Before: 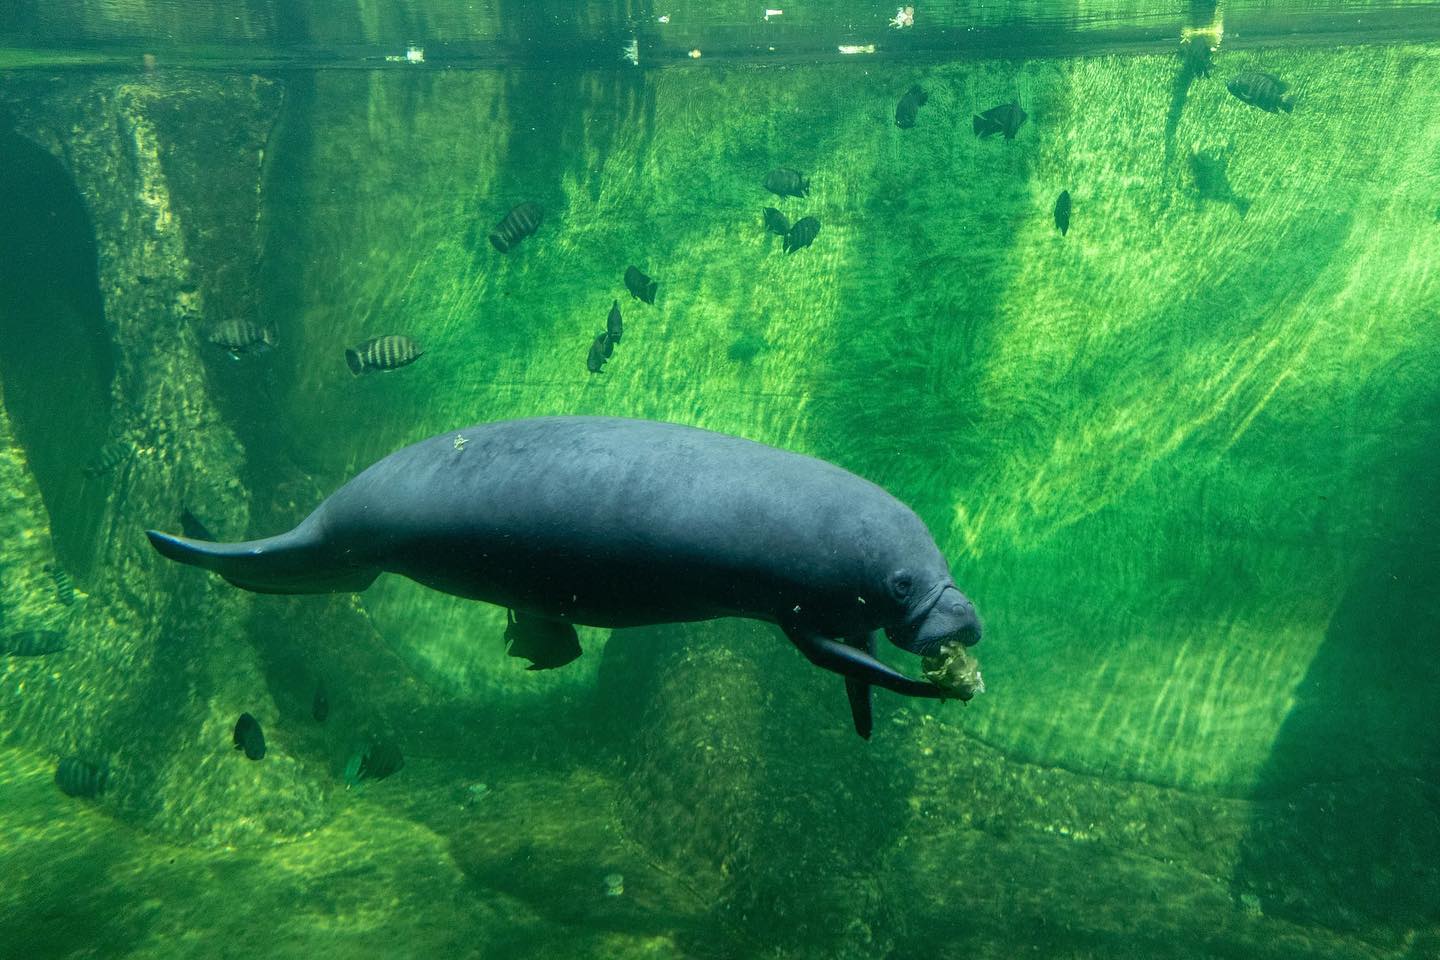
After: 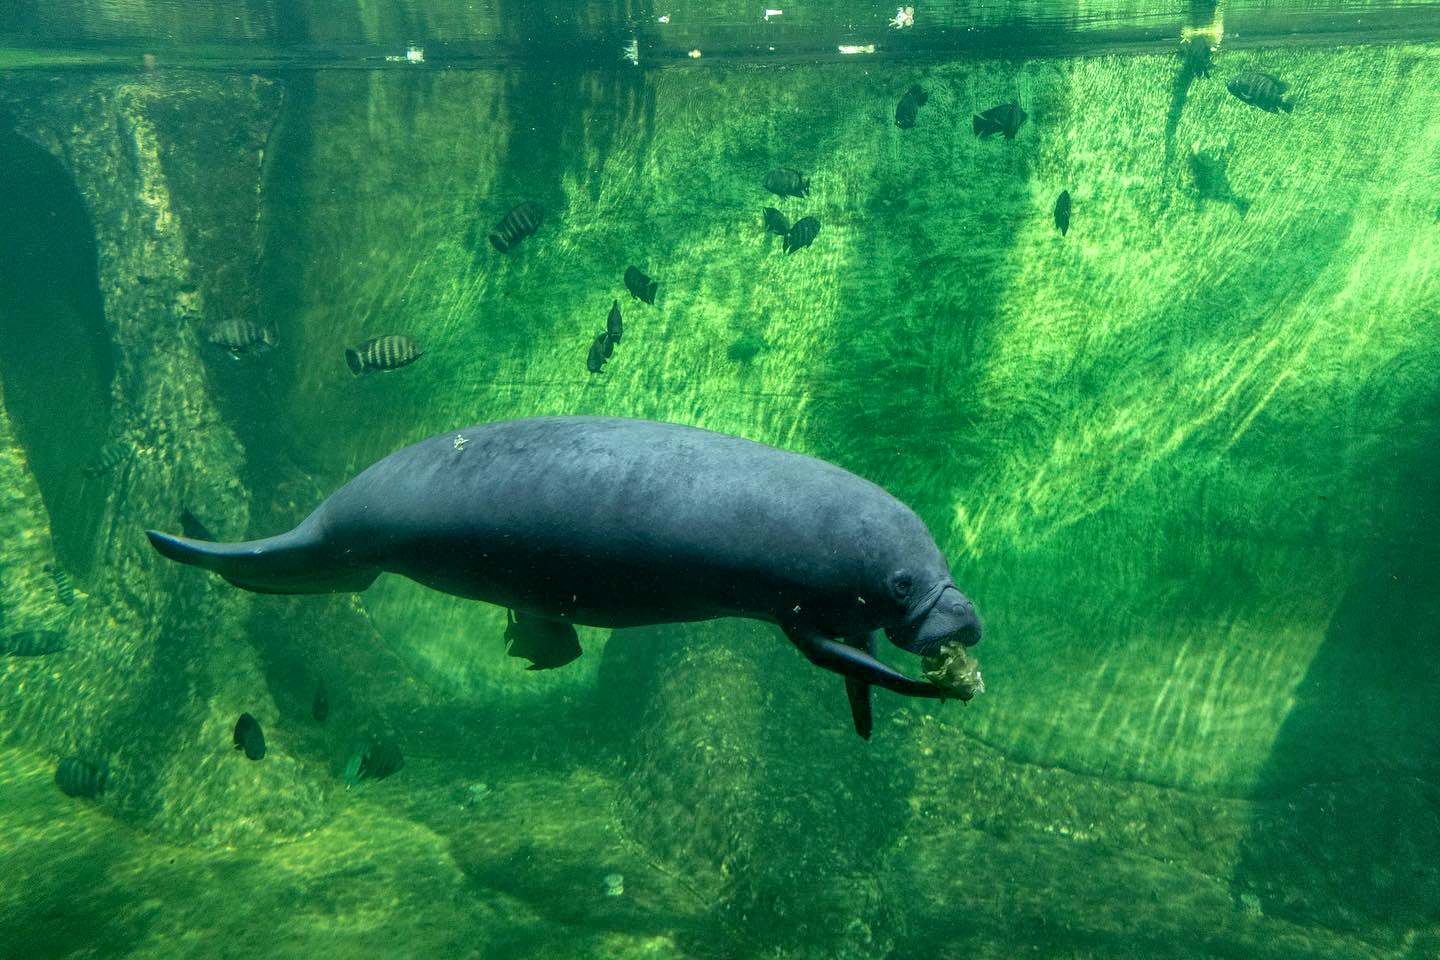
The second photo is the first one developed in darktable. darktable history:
local contrast: on, module defaults
tone equalizer: -7 EV -0.63 EV, -6 EV 1 EV, -5 EV -0.45 EV, -4 EV 0.43 EV, -3 EV 0.41 EV, -2 EV 0.15 EV, -1 EV -0.15 EV, +0 EV -0.39 EV, smoothing diameter 25%, edges refinement/feathering 10, preserve details guided filter
